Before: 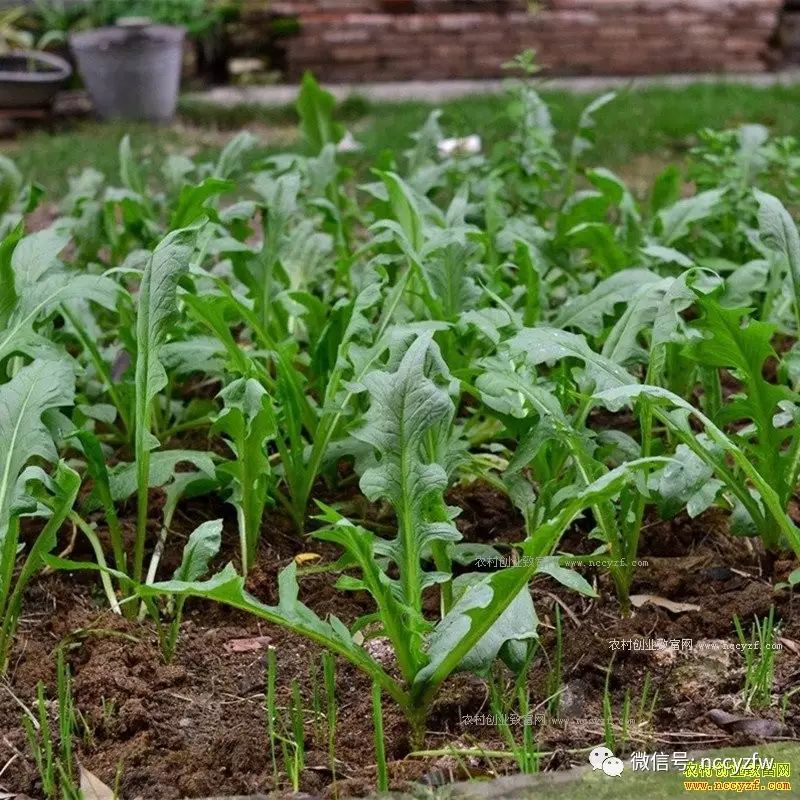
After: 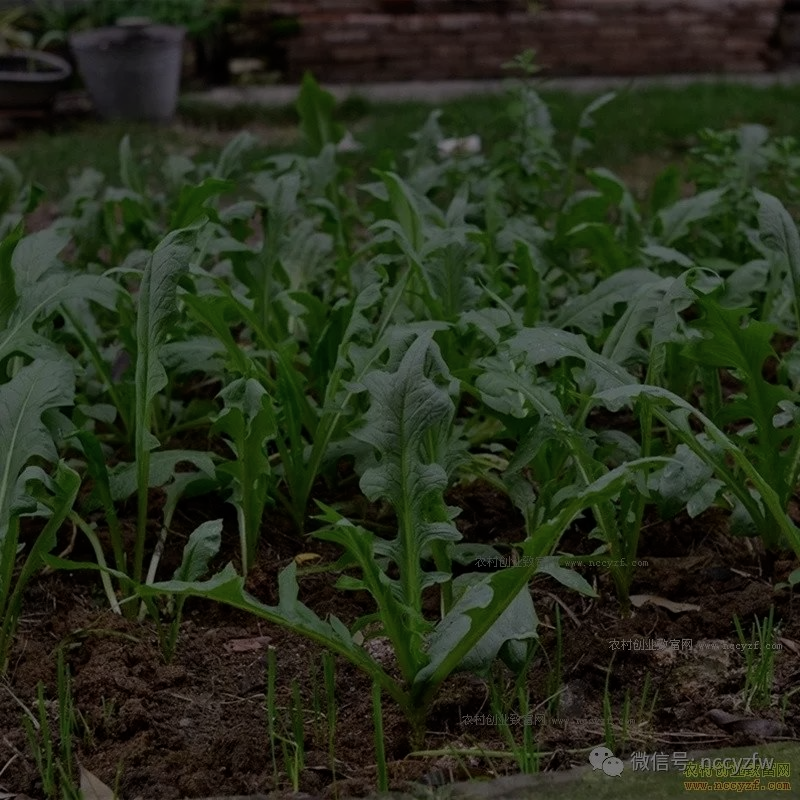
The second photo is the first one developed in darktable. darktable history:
contrast brightness saturation: saturation -0.088
exposure: exposure -2.357 EV, compensate highlight preservation false
